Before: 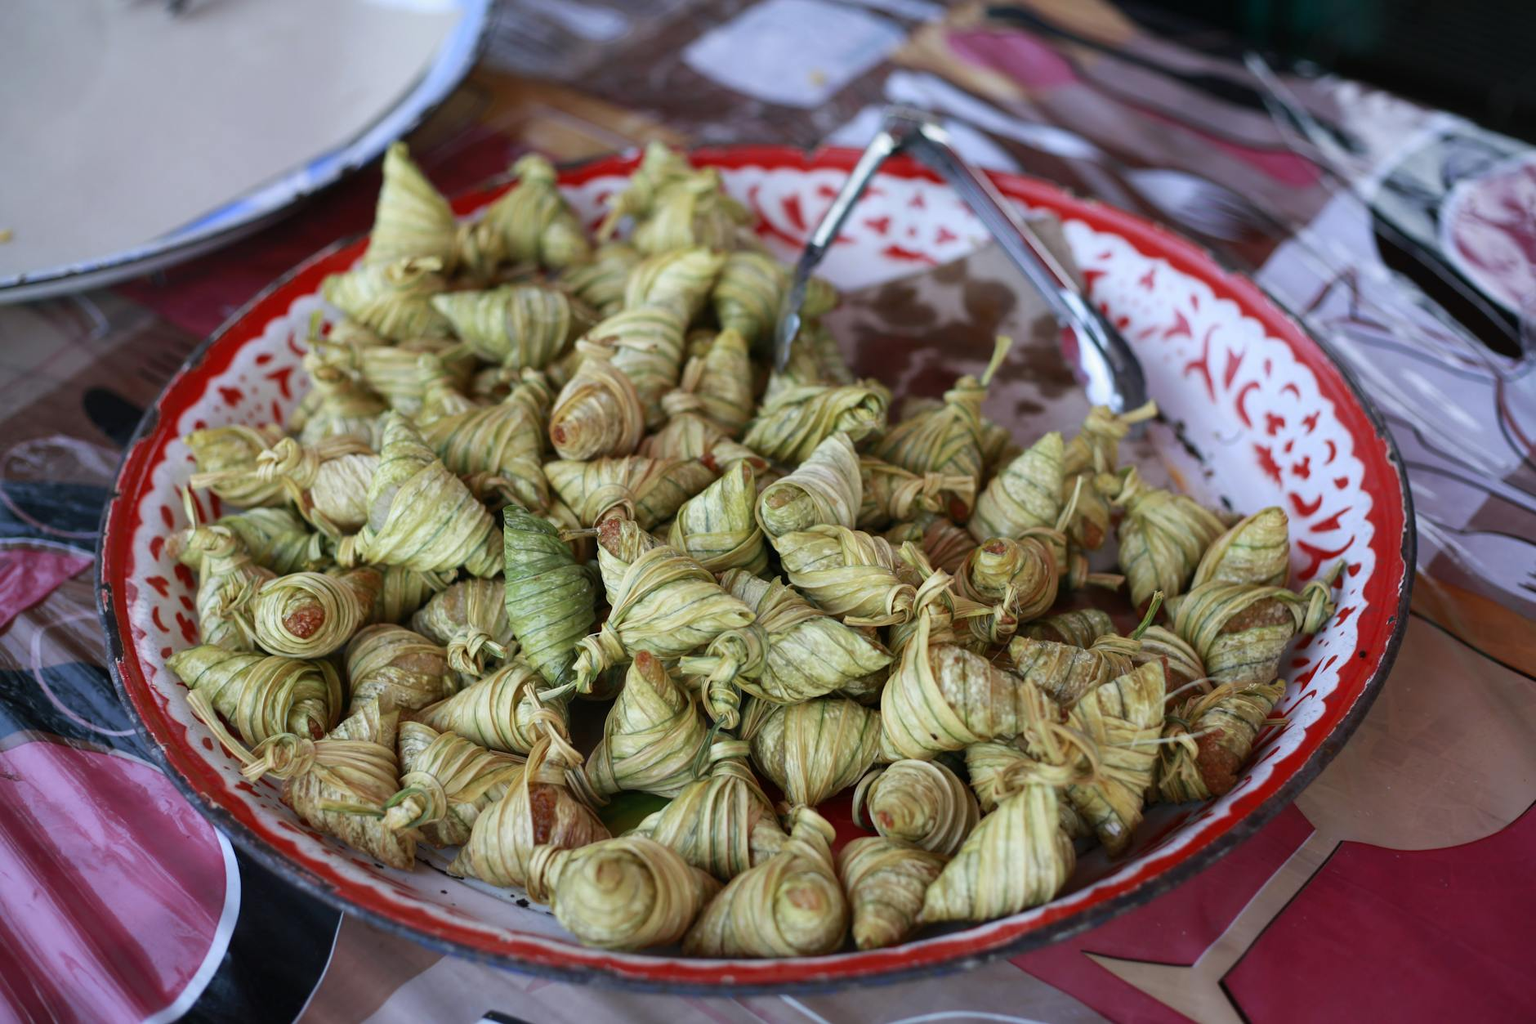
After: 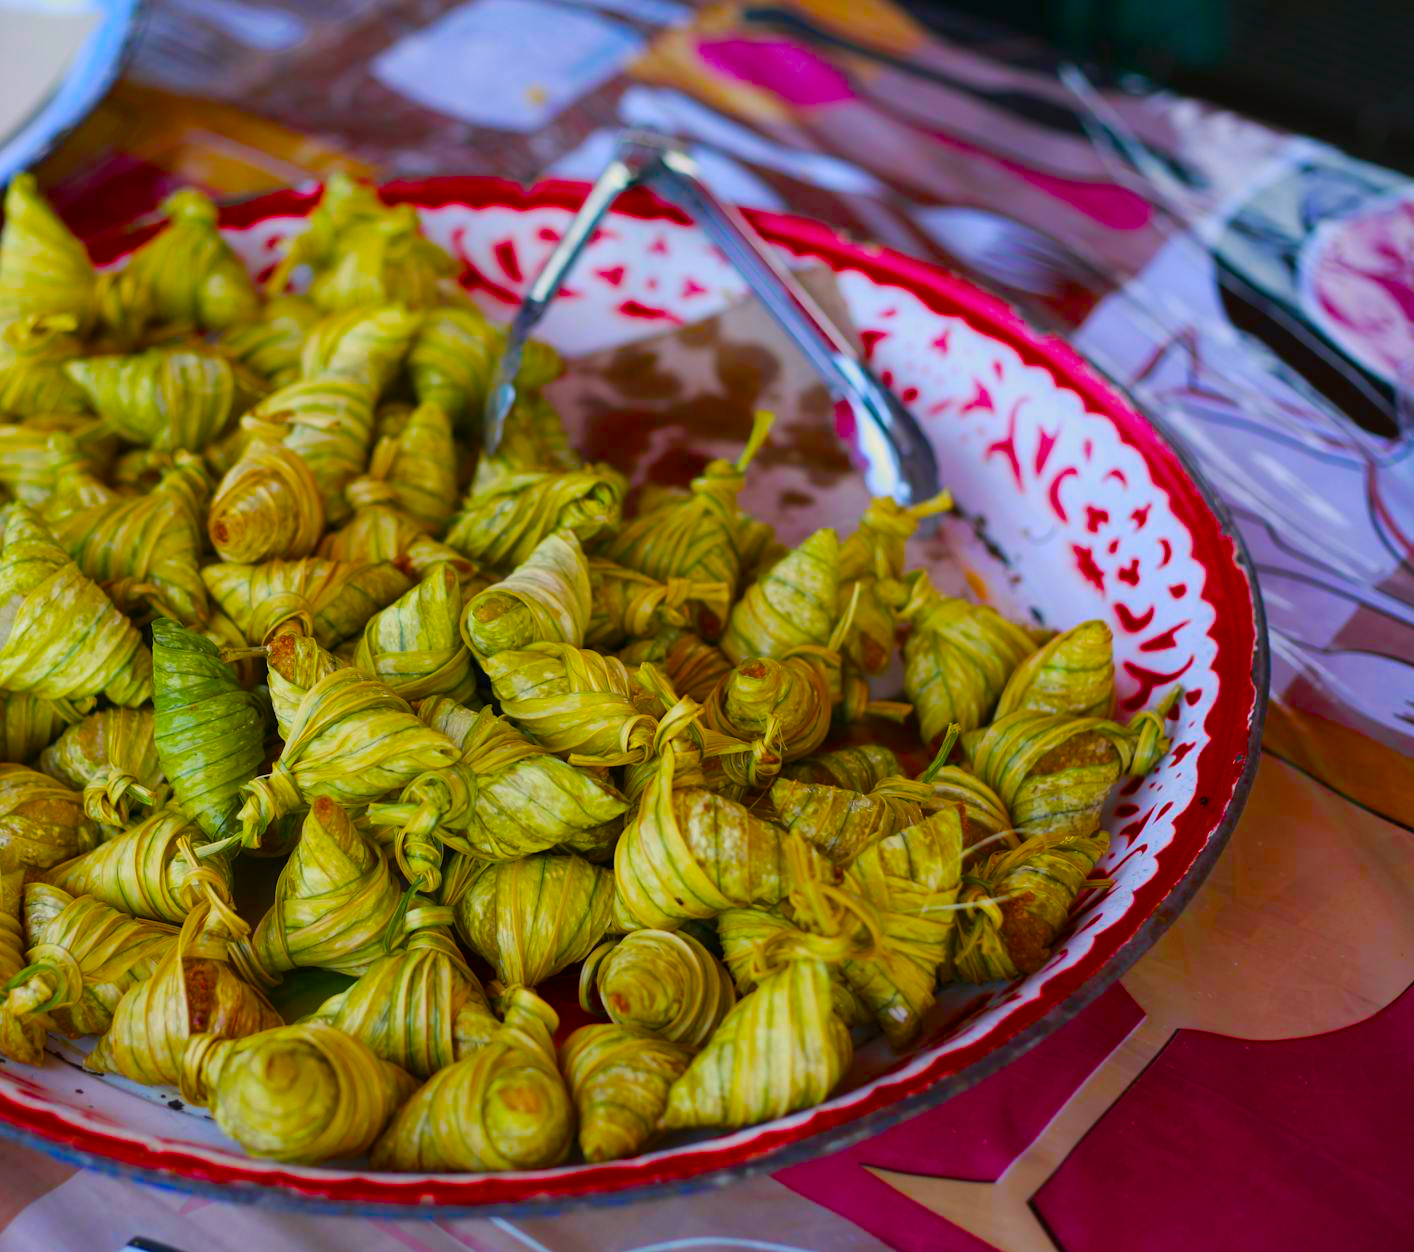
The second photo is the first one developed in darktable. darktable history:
crop and rotate: left 24.781%
color balance rgb: power › chroma 0.266%, power › hue 61.99°, highlights gain › chroma 2.135%, highlights gain › hue 74.35°, linear chroma grading › global chroma 9.458%, perceptual saturation grading › global saturation 64.708%, perceptual saturation grading › highlights 59.353%, perceptual saturation grading › mid-tones 49.709%, perceptual saturation grading › shadows 49.758%, contrast -9.721%
